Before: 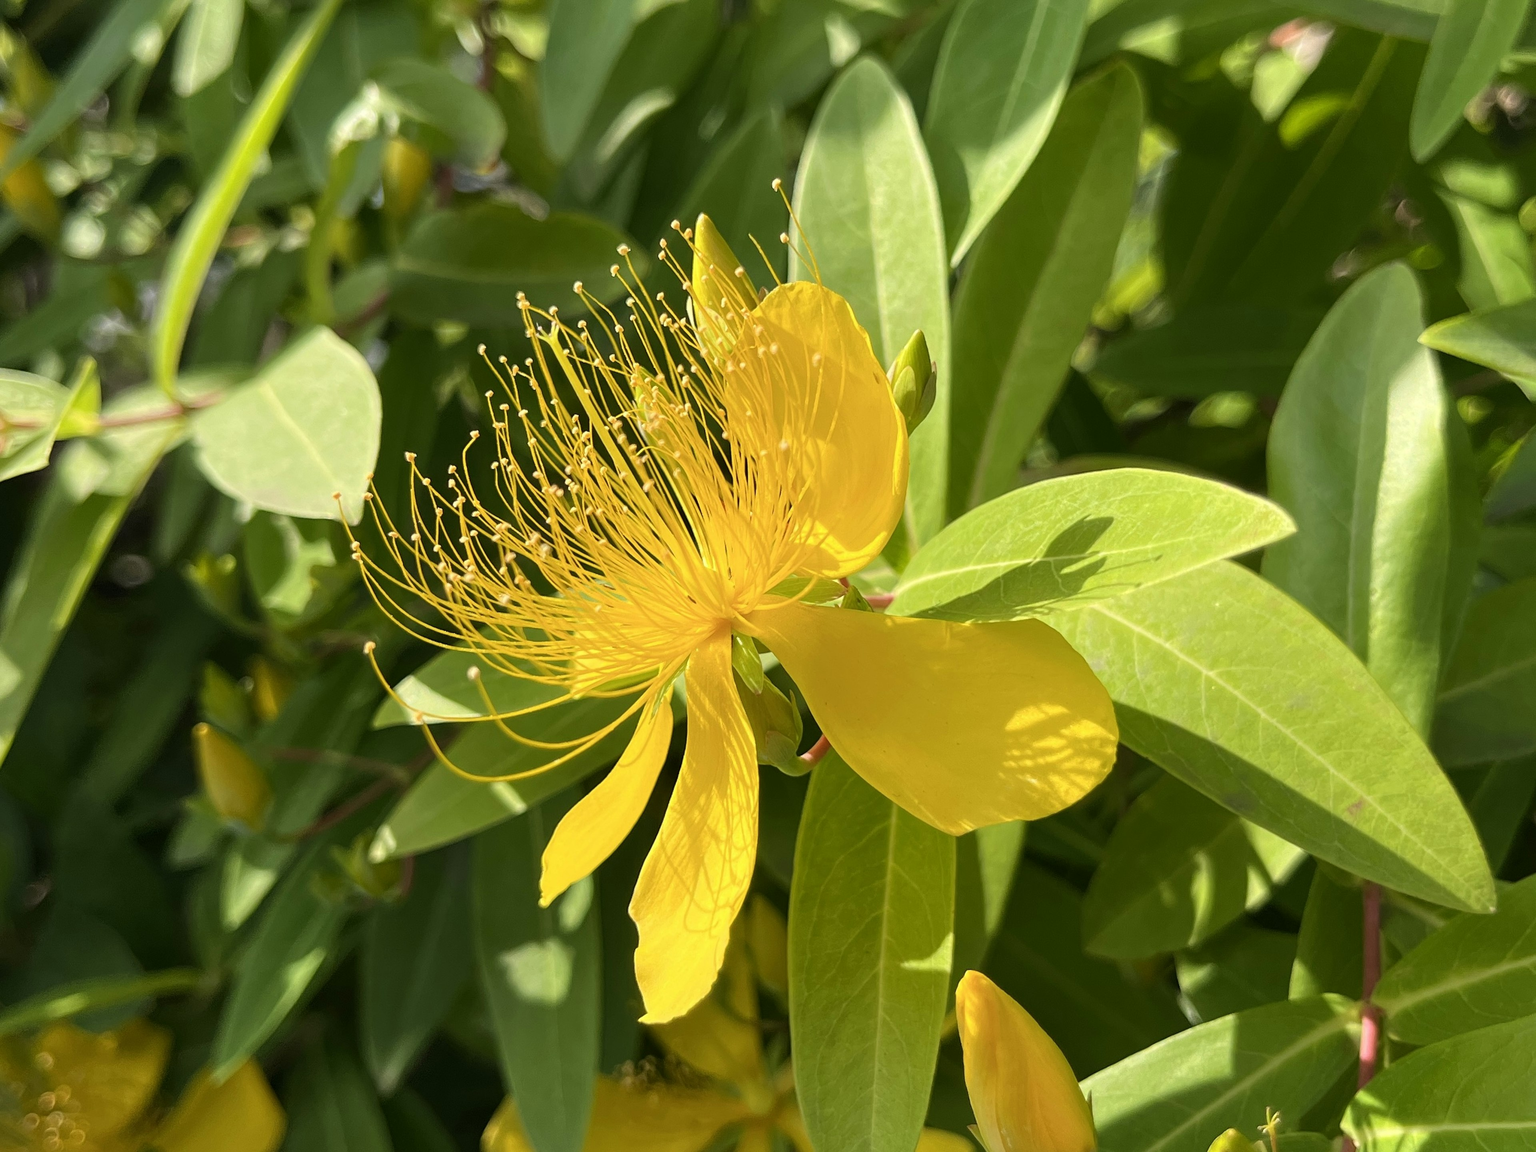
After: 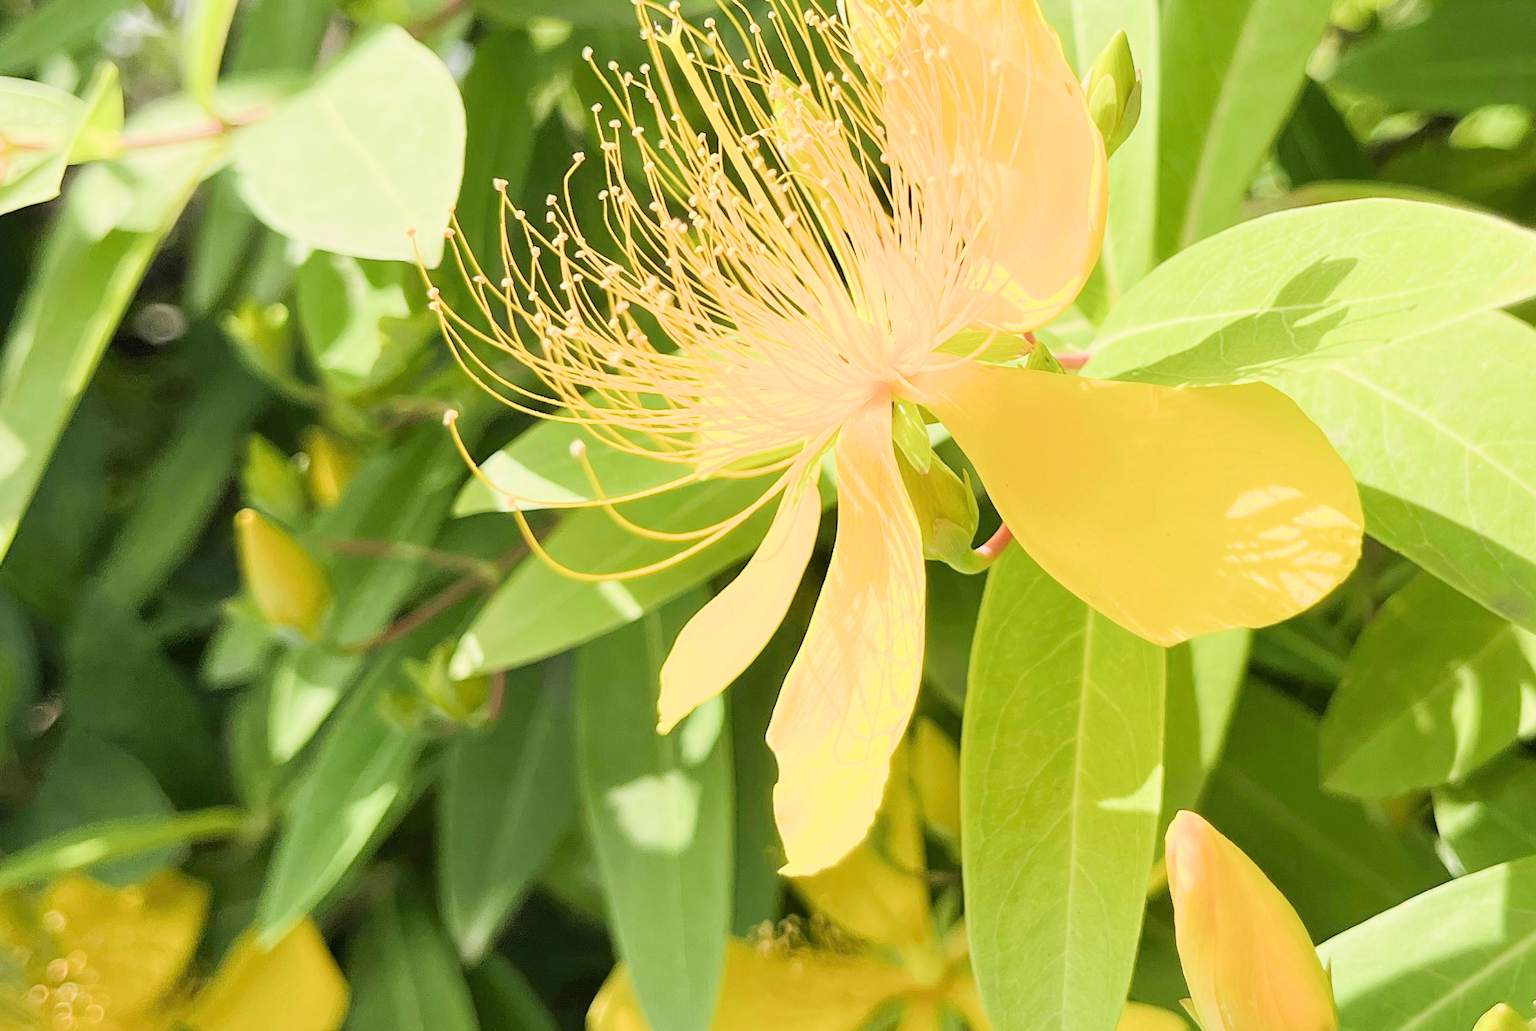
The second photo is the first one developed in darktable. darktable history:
filmic rgb: black relative exposure -6.98 EV, white relative exposure 5.63 EV, hardness 2.86
tone equalizer: on, module defaults
exposure: black level correction 0, exposure 2.088 EV, compensate exposure bias true, compensate highlight preservation false
crop: top 26.531%, right 17.959%
